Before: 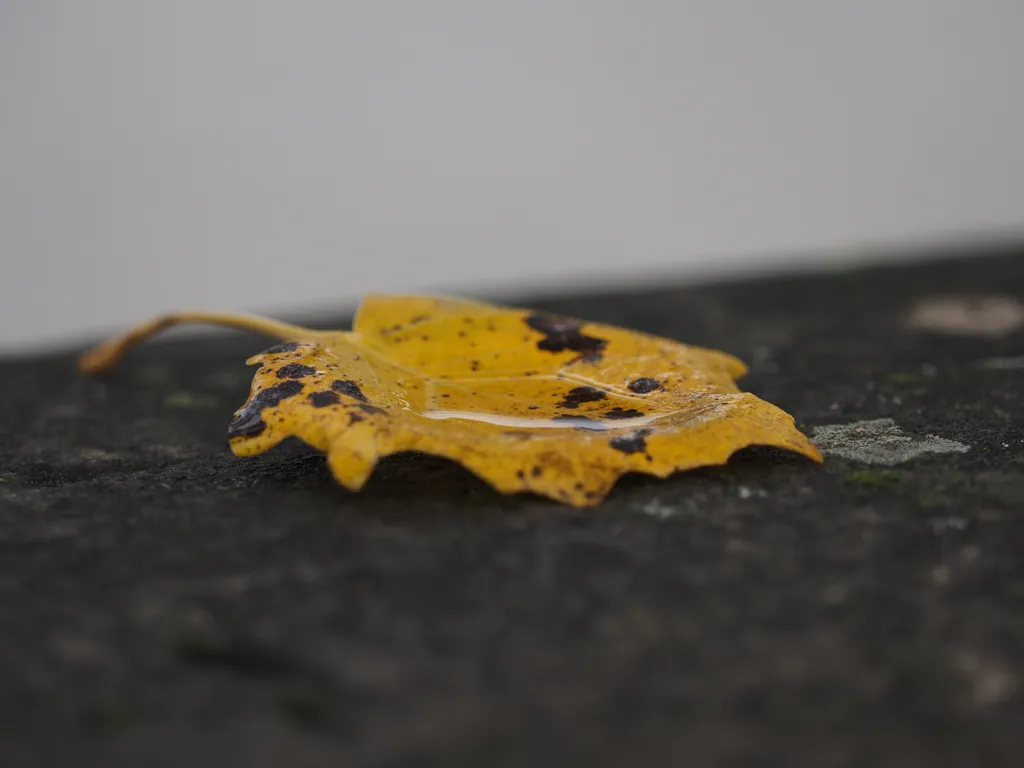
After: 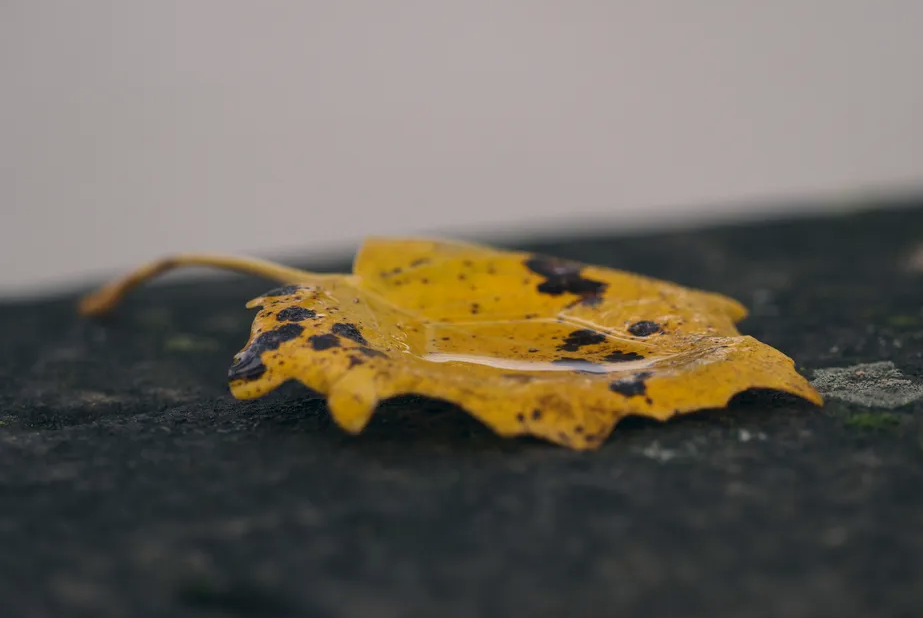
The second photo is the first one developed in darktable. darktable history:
color correction: highlights a* 5.42, highlights b* 5.3, shadows a* -4.25, shadows b* -5.21
crop: top 7.482%, right 9.778%, bottom 11.946%
